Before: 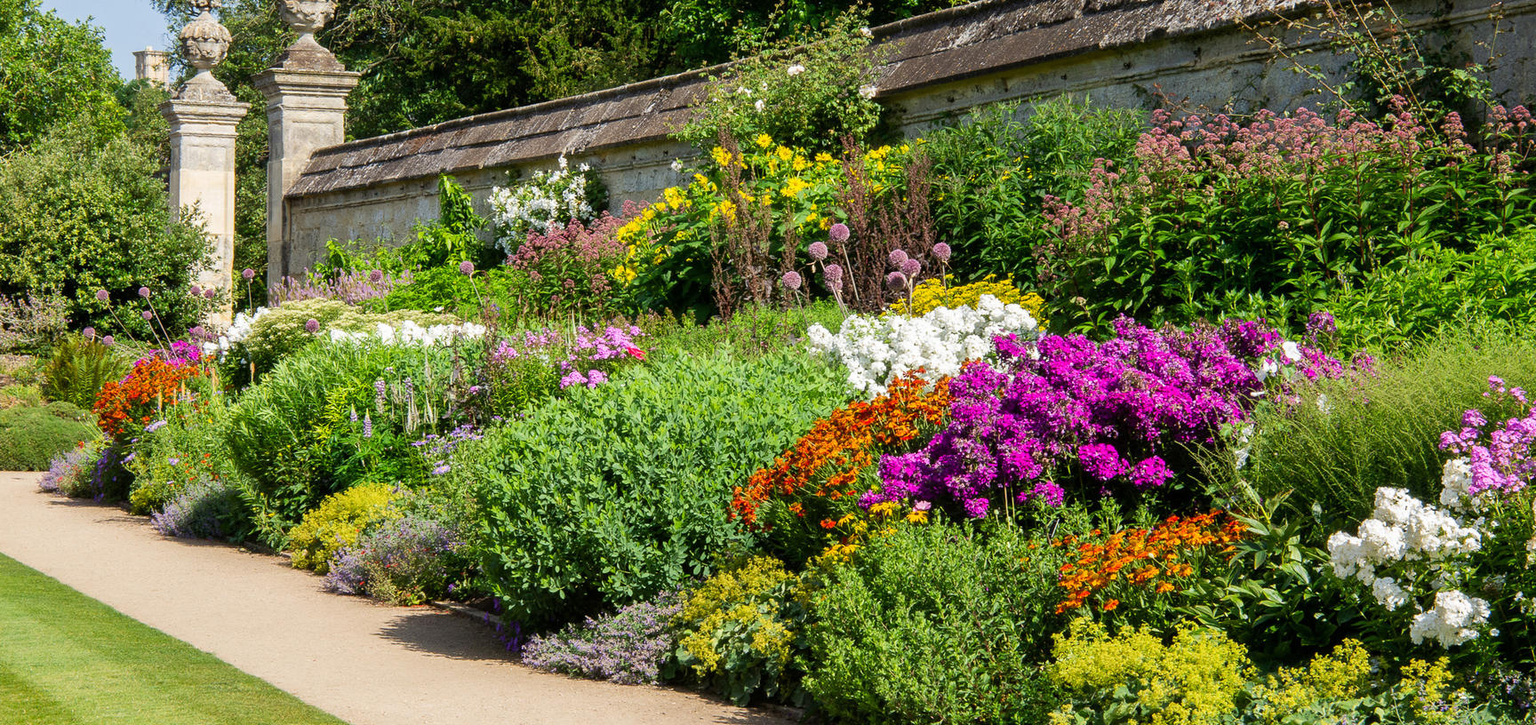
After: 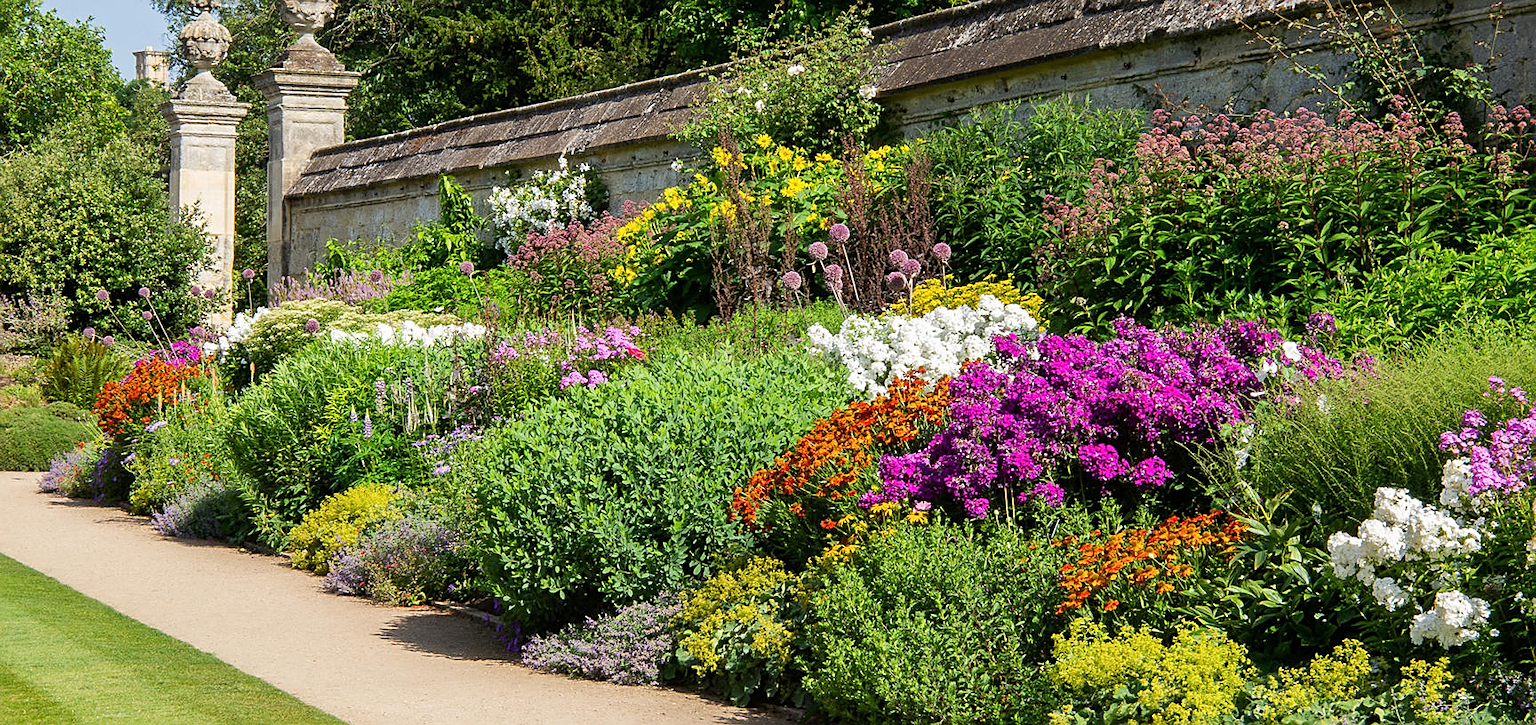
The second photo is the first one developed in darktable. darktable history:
sharpen: on, module defaults
vibrance: vibrance 0%
